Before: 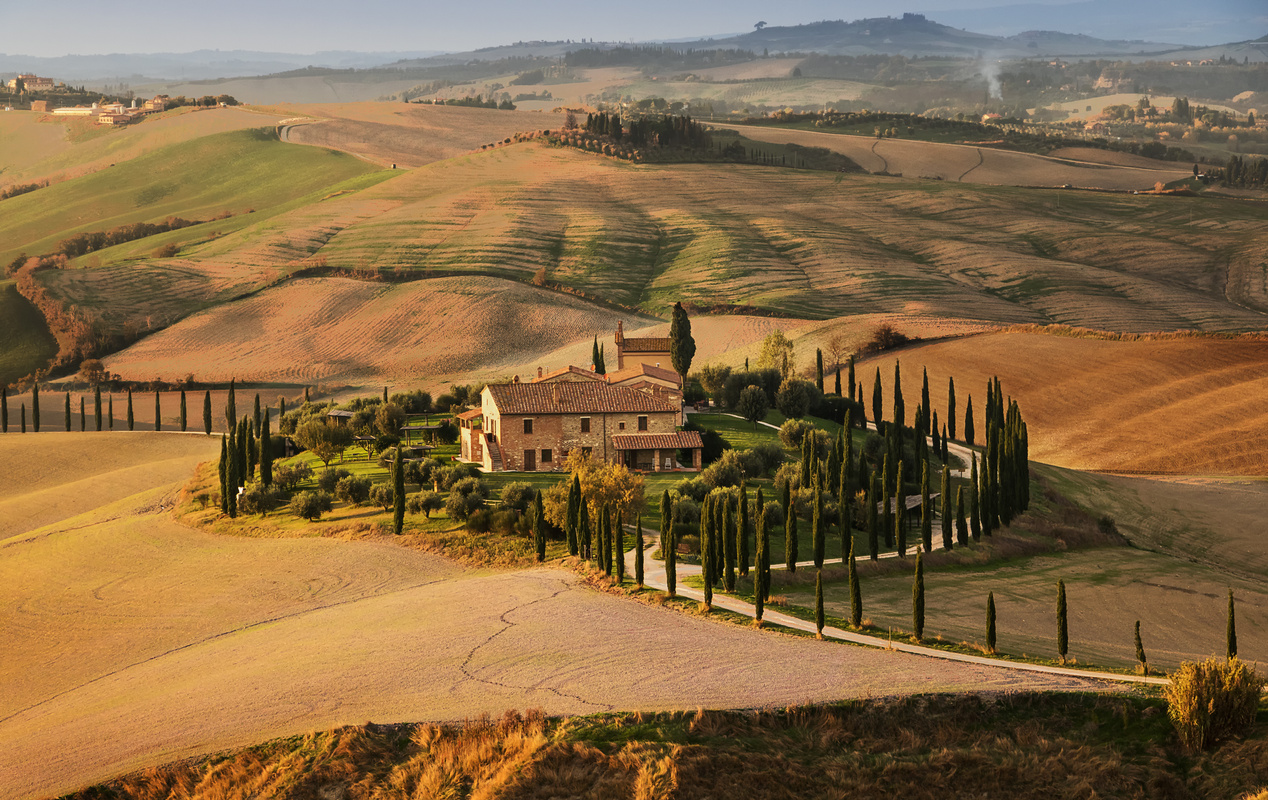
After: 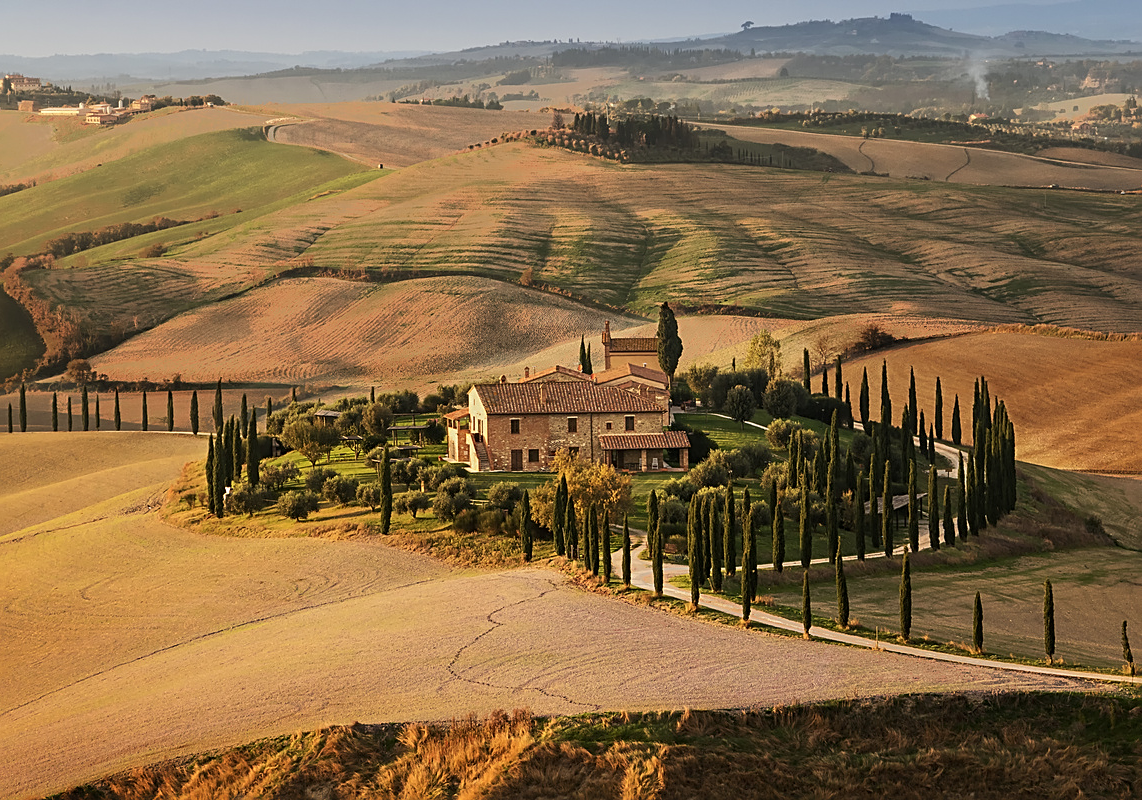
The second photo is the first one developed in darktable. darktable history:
sharpen: on, module defaults
crop and rotate: left 1.088%, right 8.807%
contrast brightness saturation: saturation -0.05
